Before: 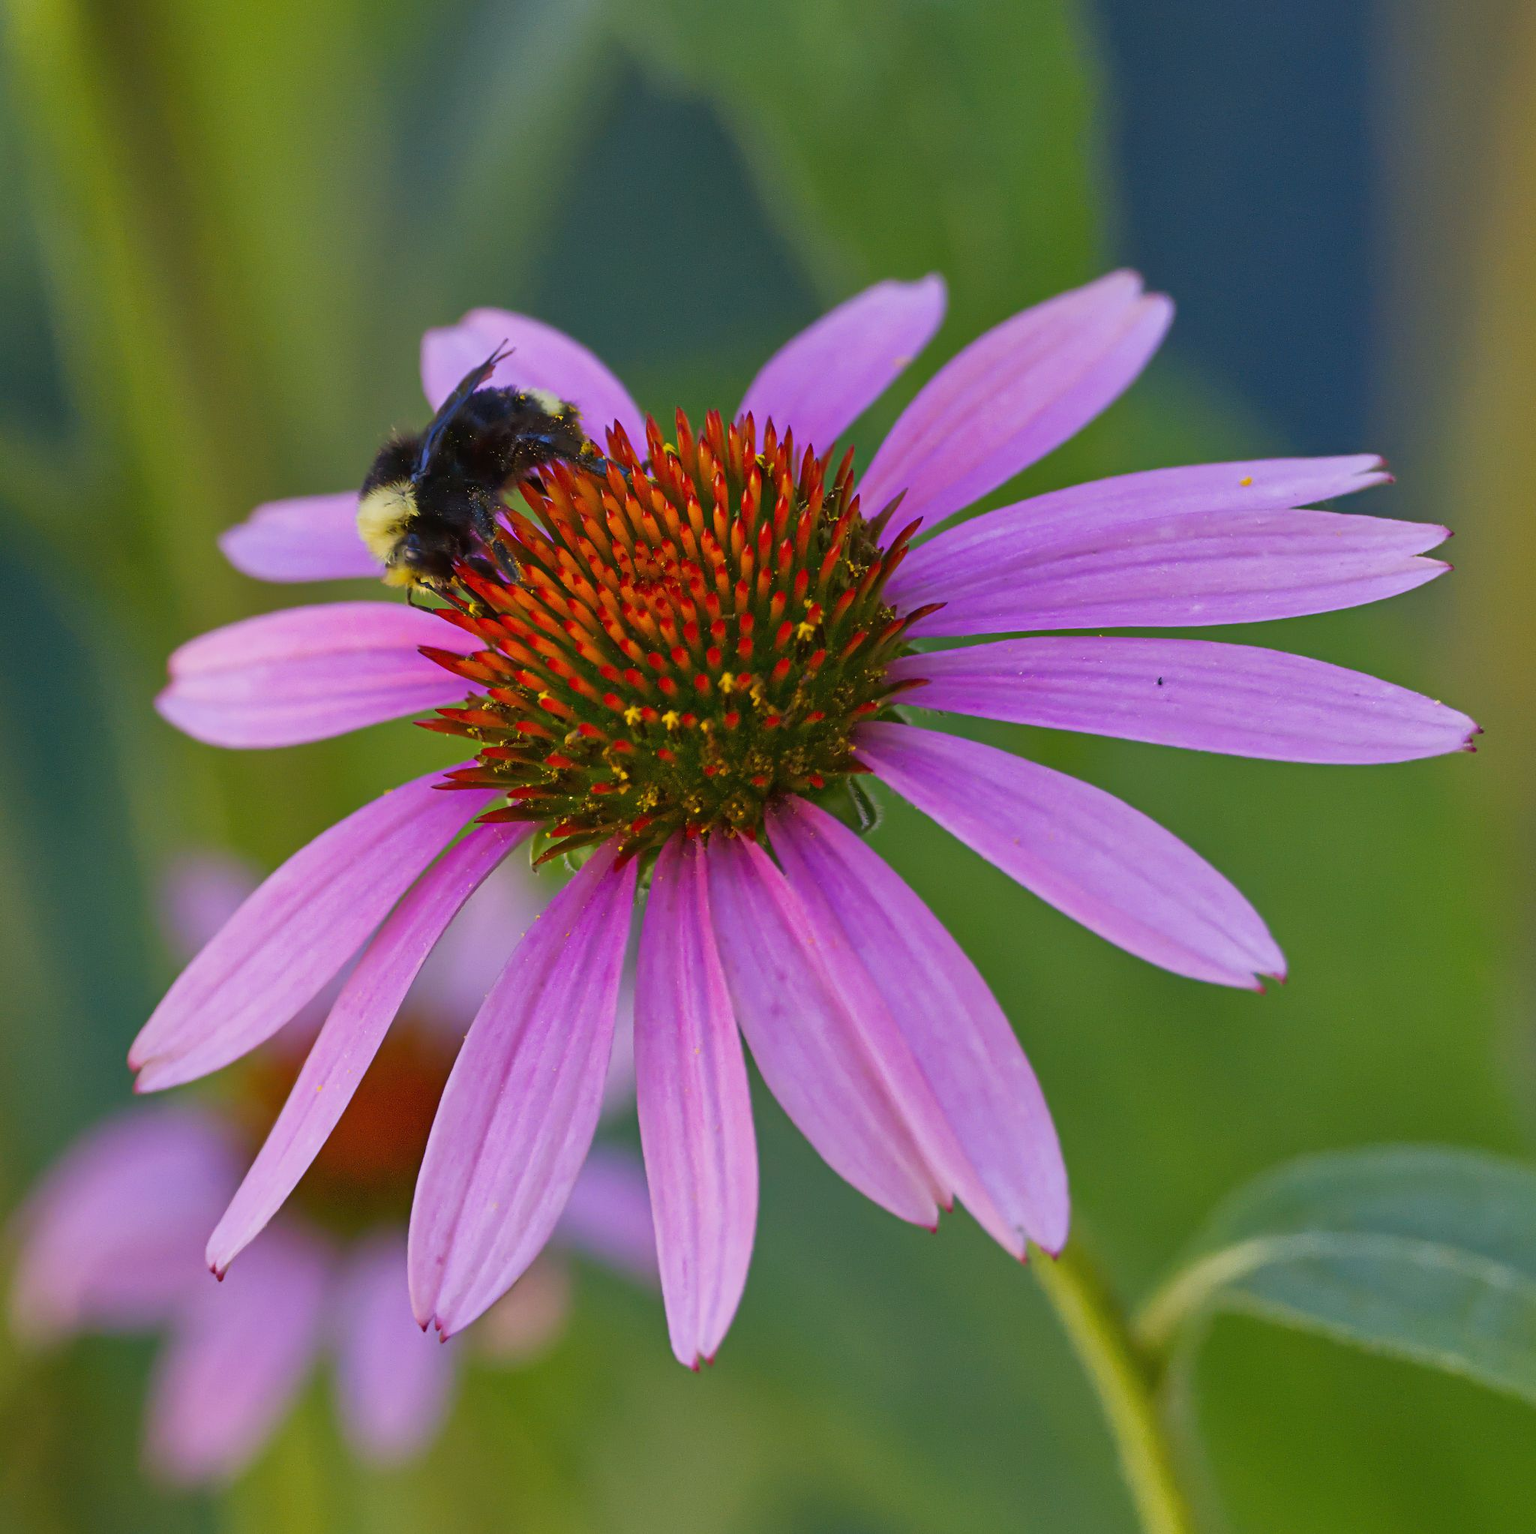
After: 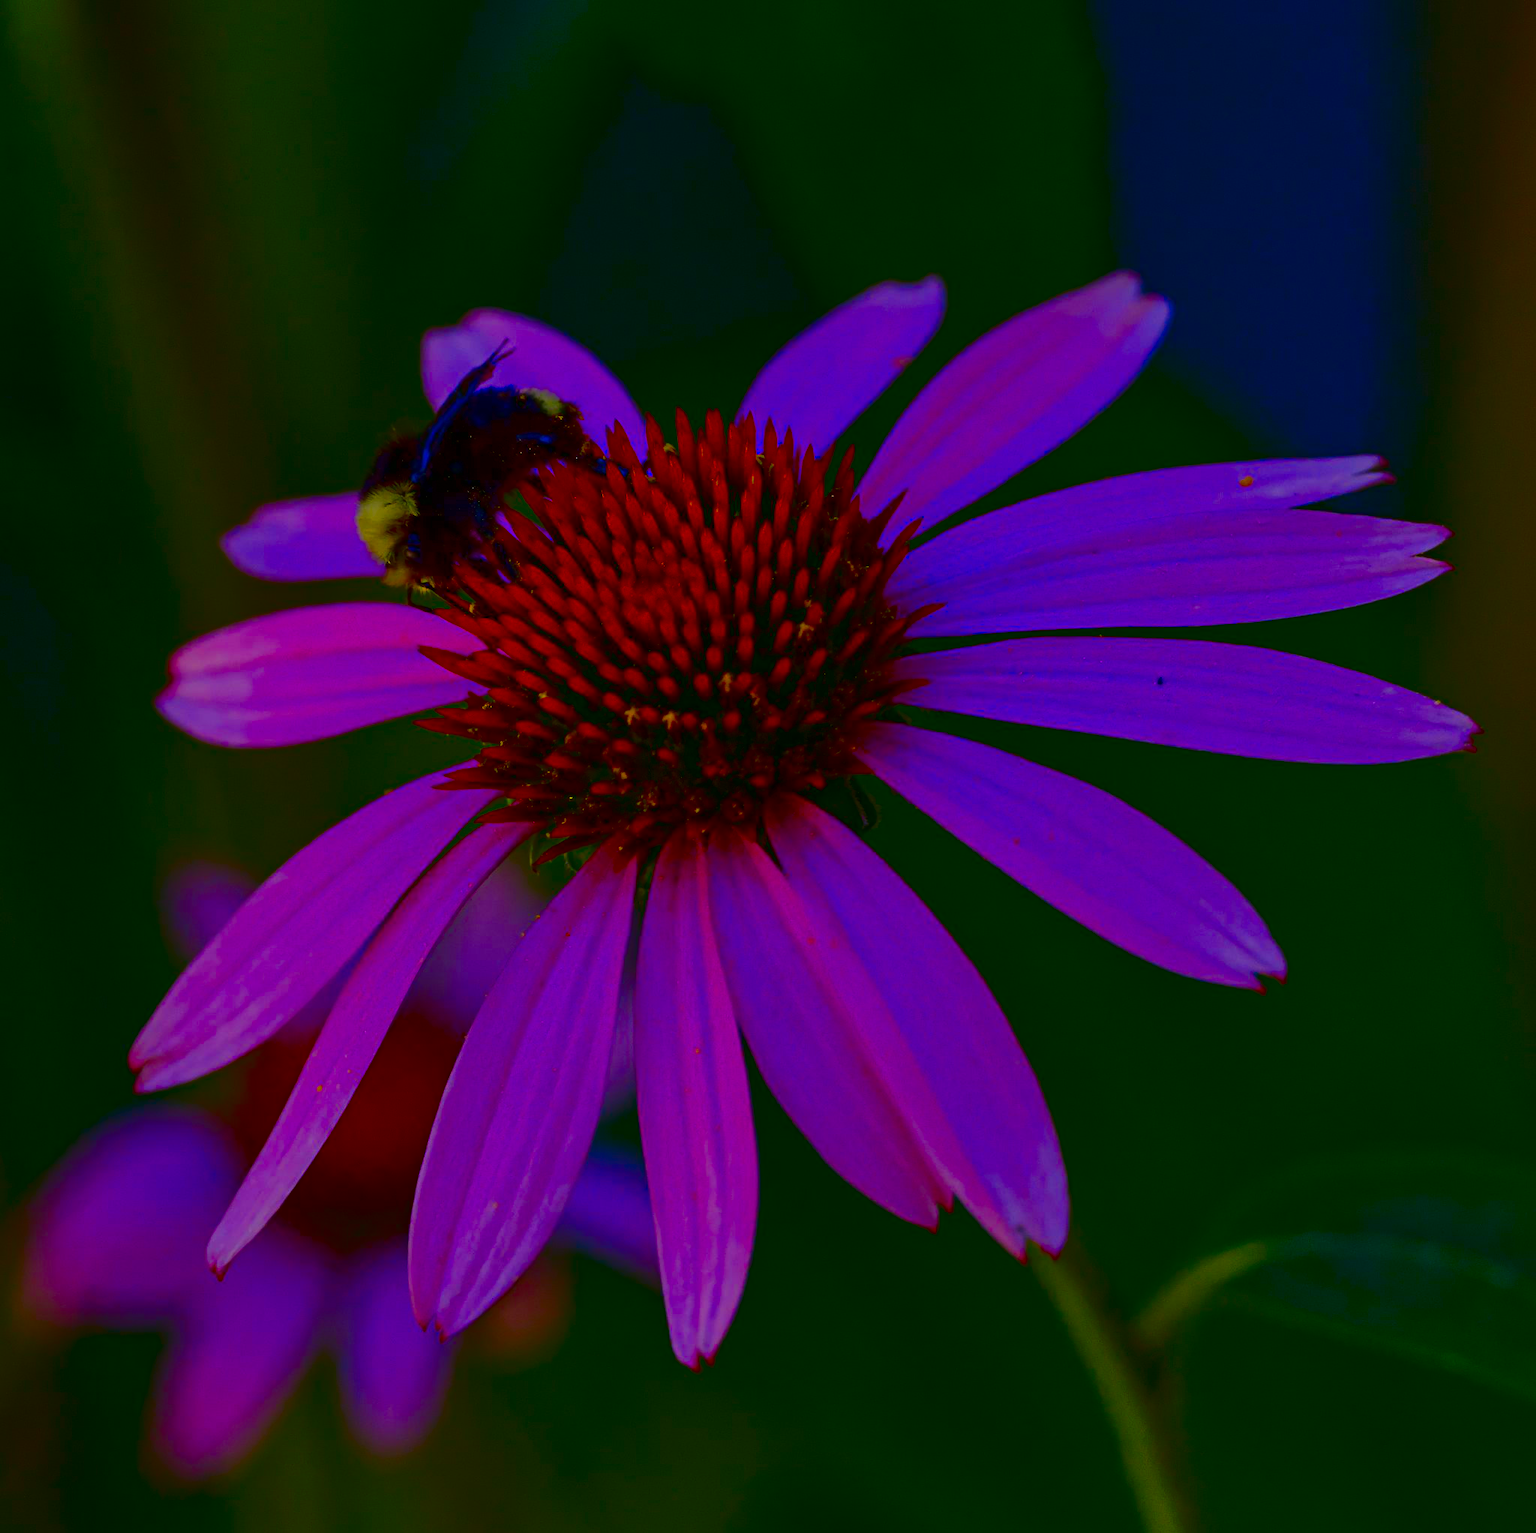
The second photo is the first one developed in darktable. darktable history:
lowpass: radius 0.1, contrast 0.85, saturation 1.1, unbound 0
color zones: curves: ch0 [(0, 0.558) (0.143, 0.559) (0.286, 0.529) (0.429, 0.505) (0.571, 0.5) (0.714, 0.5) (0.857, 0.5) (1, 0.558)]; ch1 [(0, 0.469) (0.01, 0.469) (0.12, 0.446) (0.248, 0.469) (0.5, 0.5) (0.748, 0.5) (0.99, 0.469) (1, 0.469)]
contrast brightness saturation: brightness -1, saturation 1
